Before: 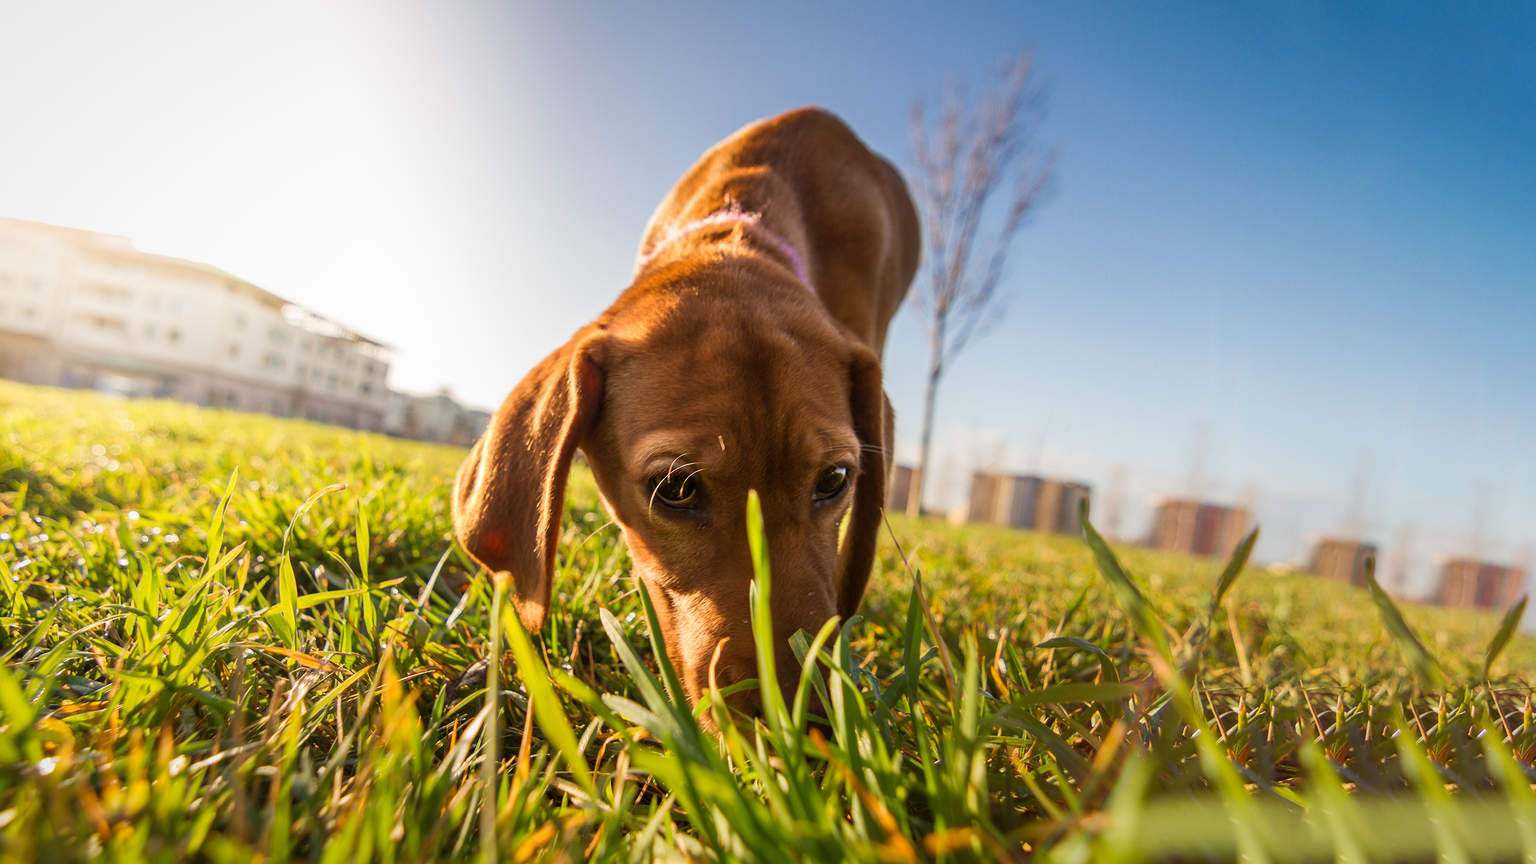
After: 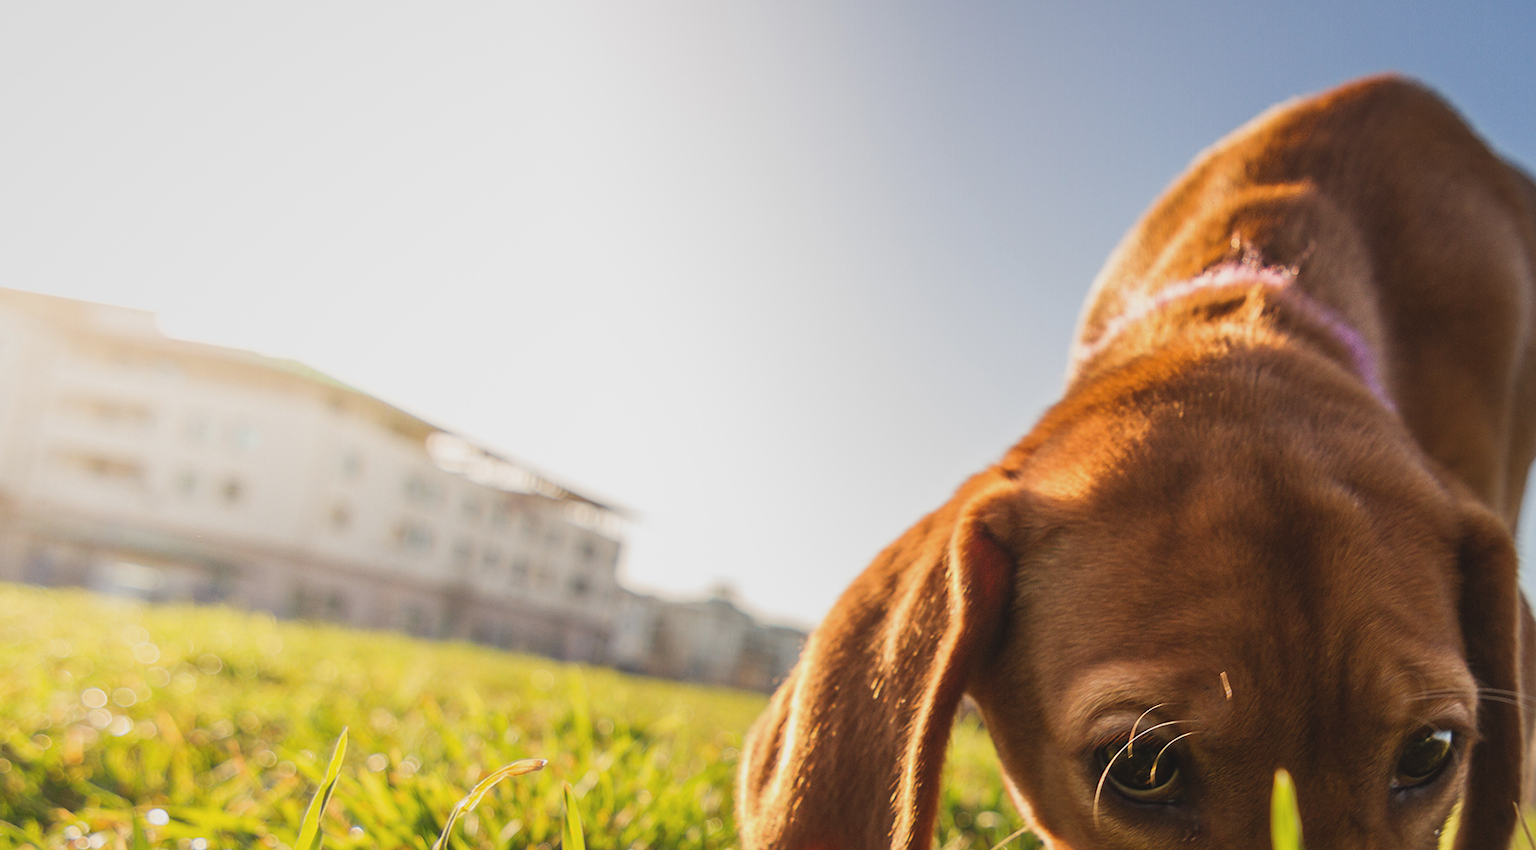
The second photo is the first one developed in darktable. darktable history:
exposure: black level correction -0.01, exposure 0.066 EV, compensate exposure bias true, compensate highlight preservation false
crop and rotate: left 3.058%, top 7.637%, right 41.857%, bottom 38.106%
